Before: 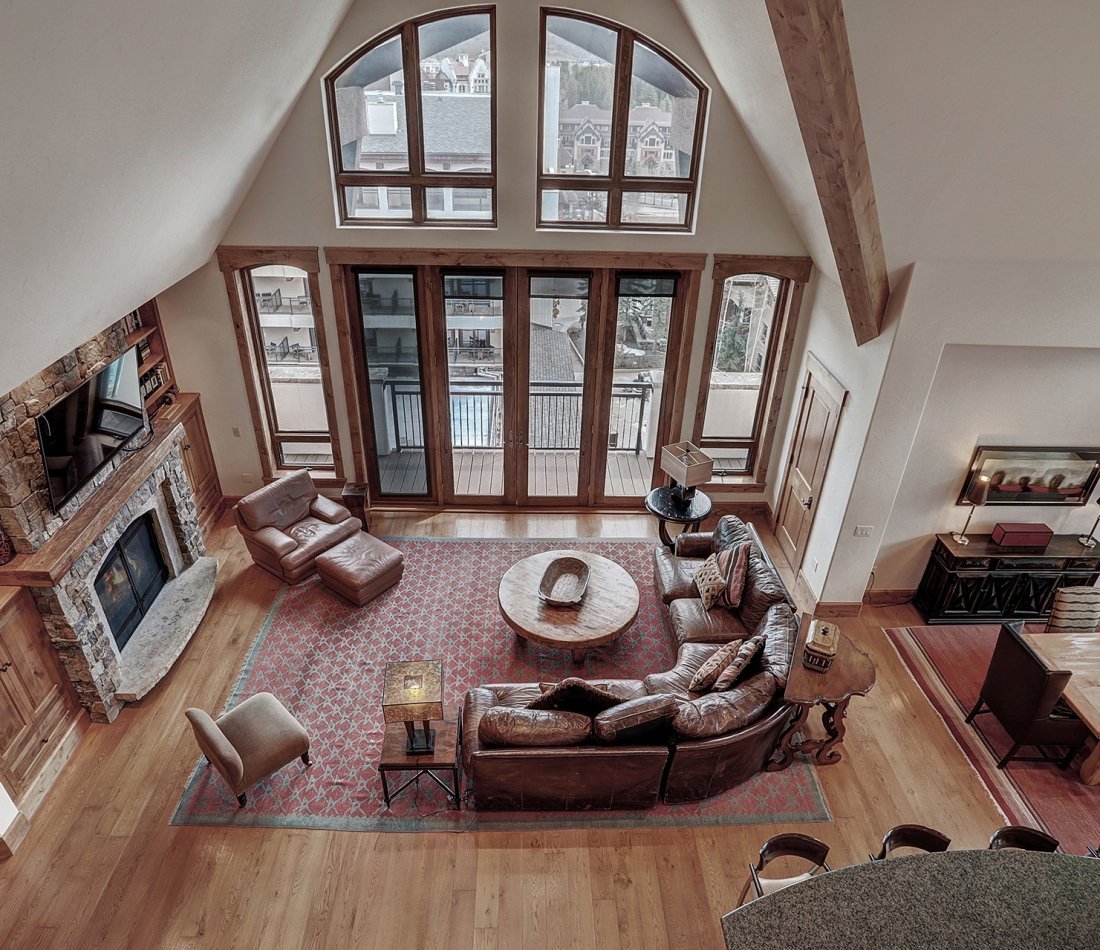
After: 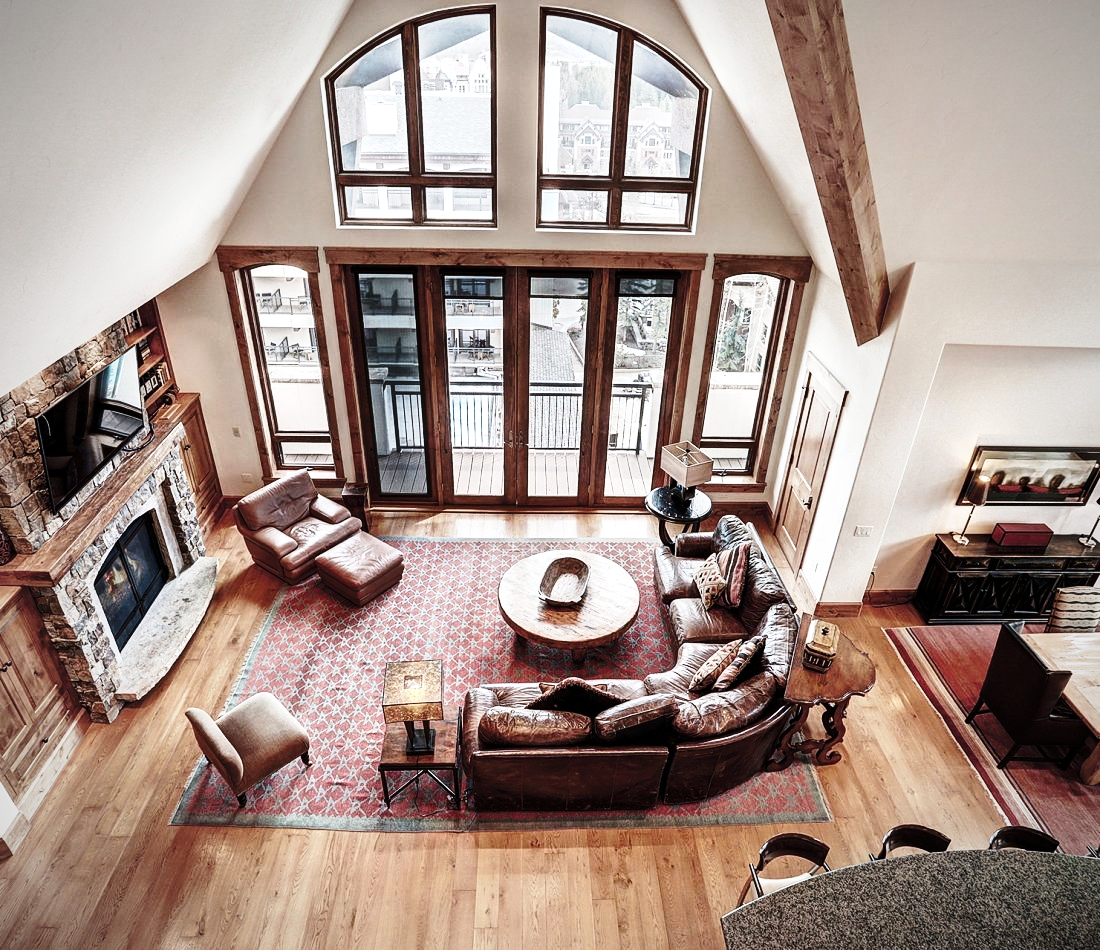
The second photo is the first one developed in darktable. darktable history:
base curve: curves: ch0 [(0, 0) (0.028, 0.03) (0.121, 0.232) (0.46, 0.748) (0.859, 0.968) (1, 1)], preserve colors none
tone equalizer: -8 EV -0.75 EV, -7 EV -0.7 EV, -6 EV -0.6 EV, -5 EV -0.4 EV, -3 EV 0.4 EV, -2 EV 0.6 EV, -1 EV 0.7 EV, +0 EV 0.75 EV, edges refinement/feathering 500, mask exposure compensation -1.57 EV, preserve details no
vignetting: fall-off radius 60.92%
